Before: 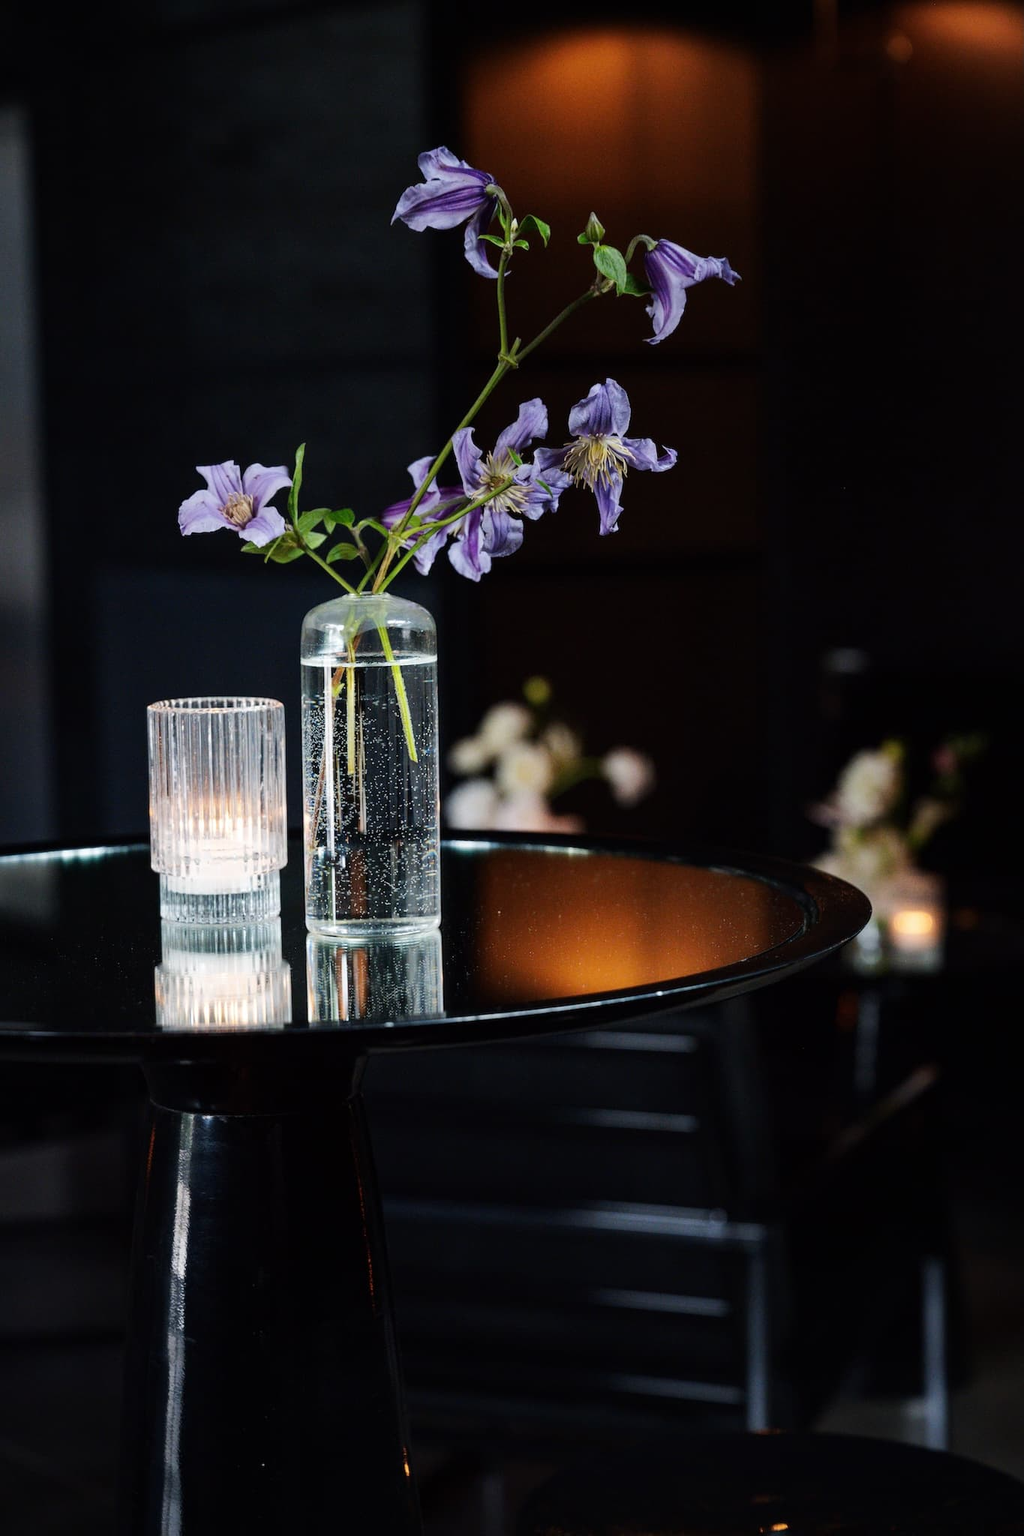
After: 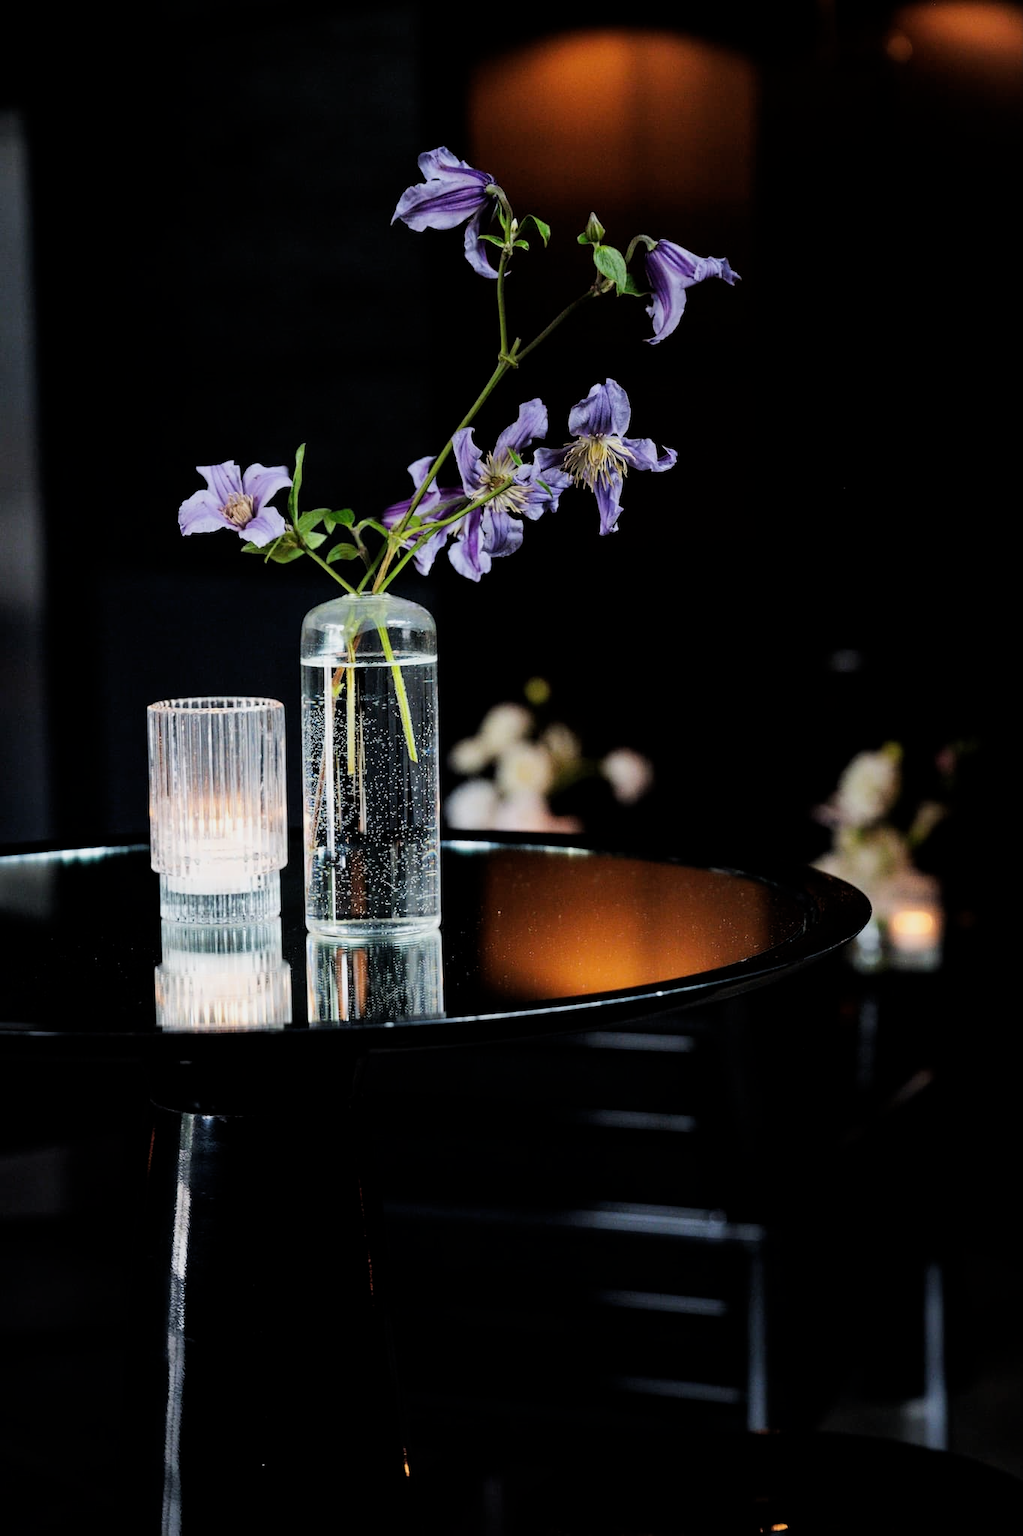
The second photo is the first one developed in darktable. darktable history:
exposure: exposure 0.203 EV, compensate exposure bias true, compensate highlight preservation false
filmic rgb: middle gray luminance 9.43%, black relative exposure -10.65 EV, white relative exposure 3.44 EV, target black luminance 0%, hardness 5.95, latitude 59.52%, contrast 1.092, highlights saturation mix 4.56%, shadows ↔ highlights balance 29.39%
